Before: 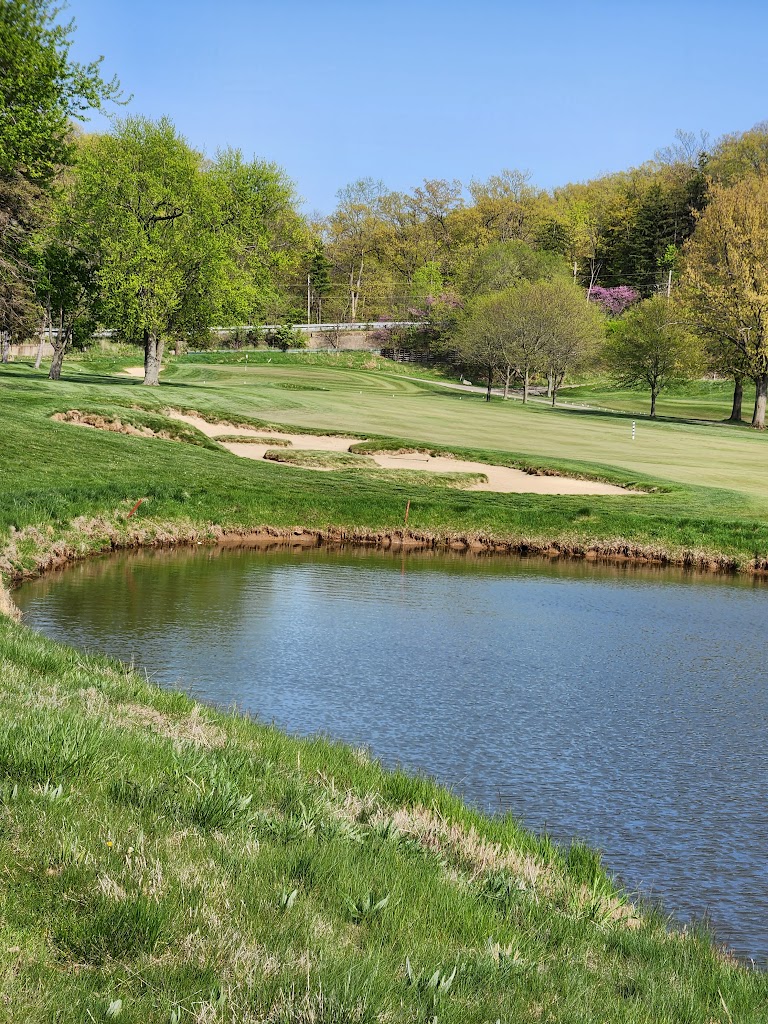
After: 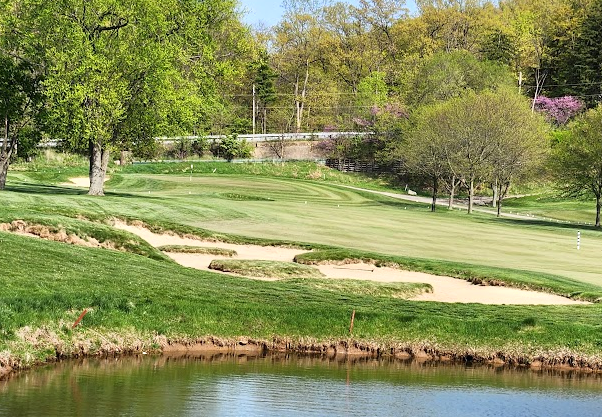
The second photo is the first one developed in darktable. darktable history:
crop: left 7.223%, top 18.619%, right 14.313%, bottom 40.621%
shadows and highlights: shadows -0.379, highlights 38.57
exposure: black level correction 0, exposure 0.302 EV, compensate highlight preservation false
